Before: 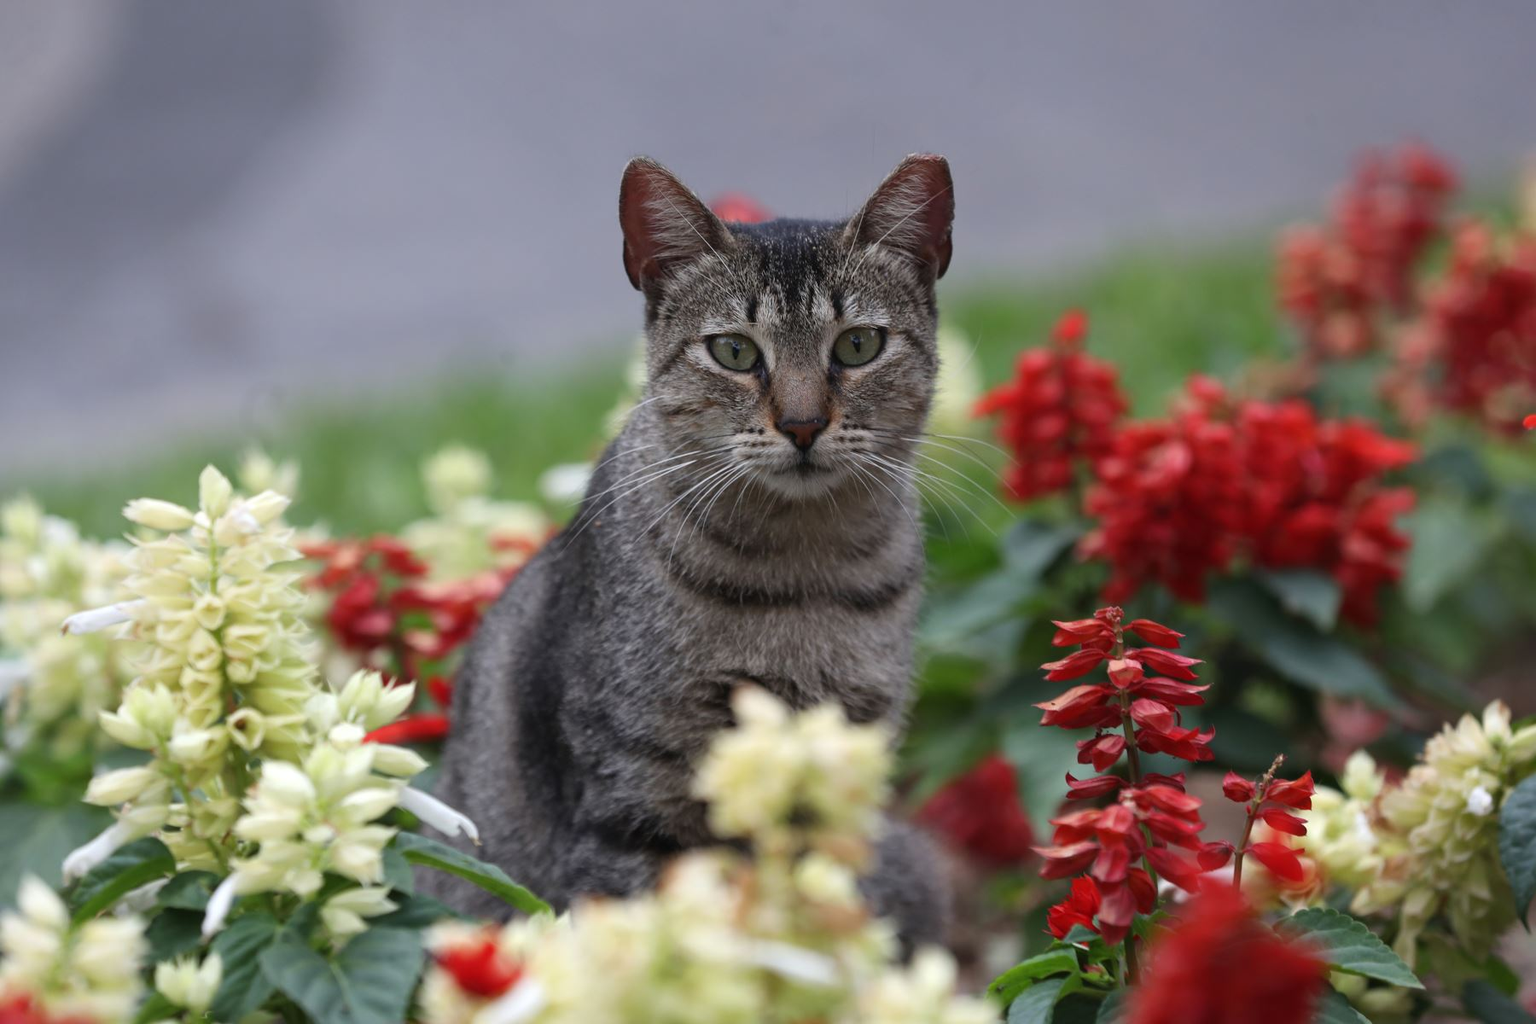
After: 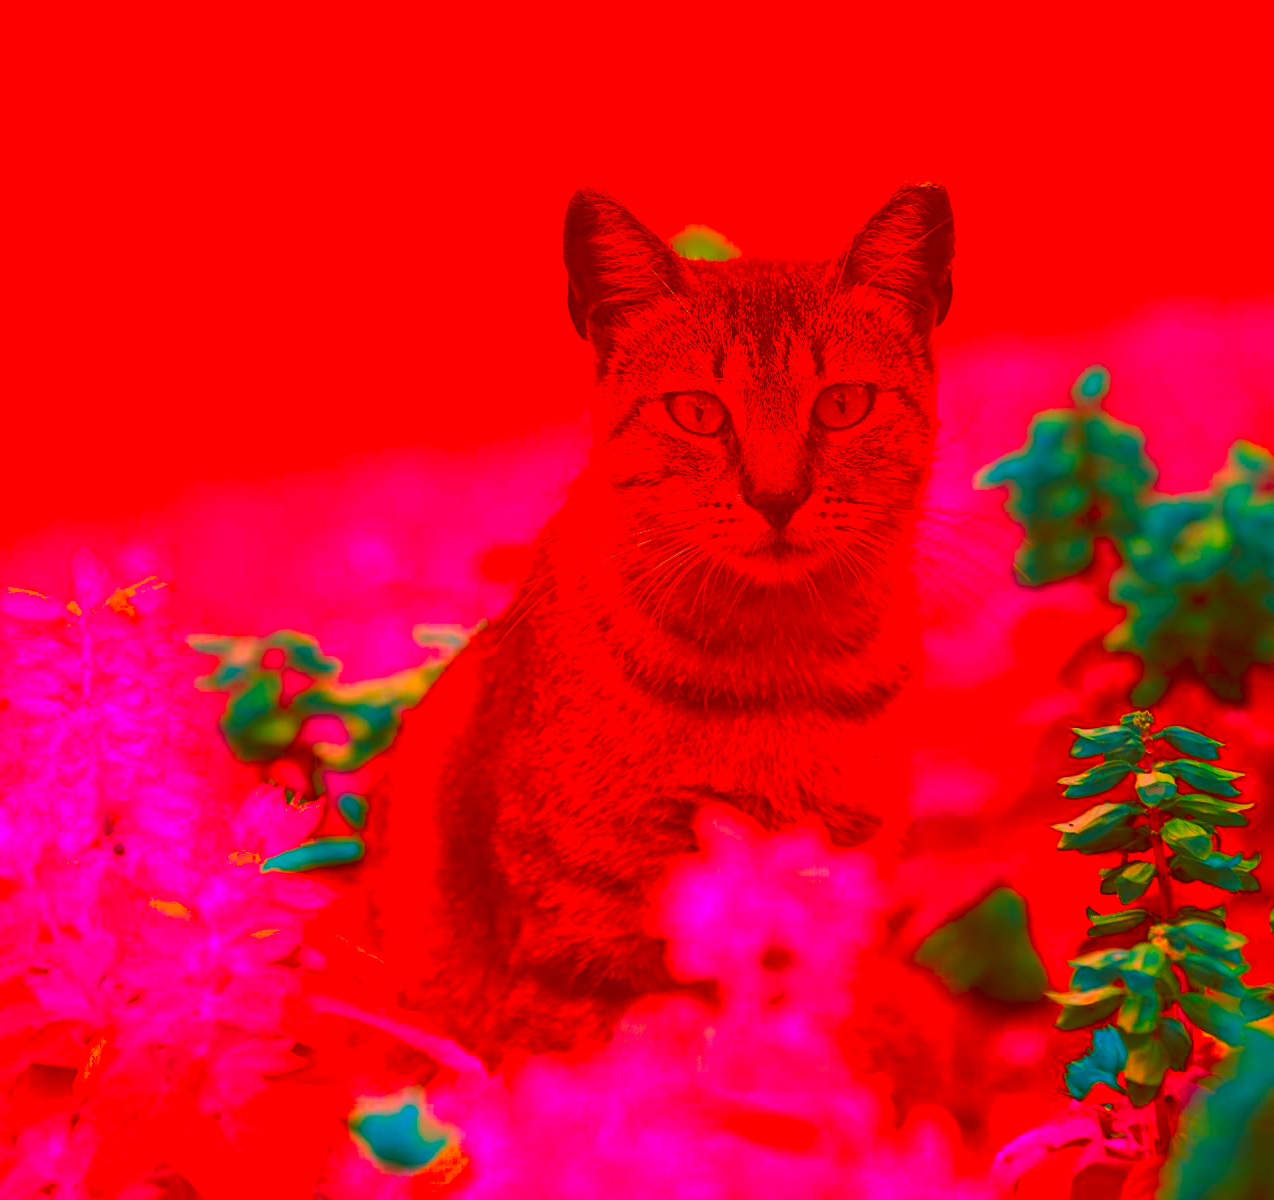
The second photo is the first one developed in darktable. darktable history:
shadows and highlights: shadows 38.43, highlights -74.54
tone equalizer: on, module defaults
crop and rotate: left 9.061%, right 20.142%
sharpen: on, module defaults
color correction: highlights a* -39.68, highlights b* -40, shadows a* -40, shadows b* -40, saturation -3
contrast brightness saturation: contrast 0.1, brightness 0.03, saturation 0.09
